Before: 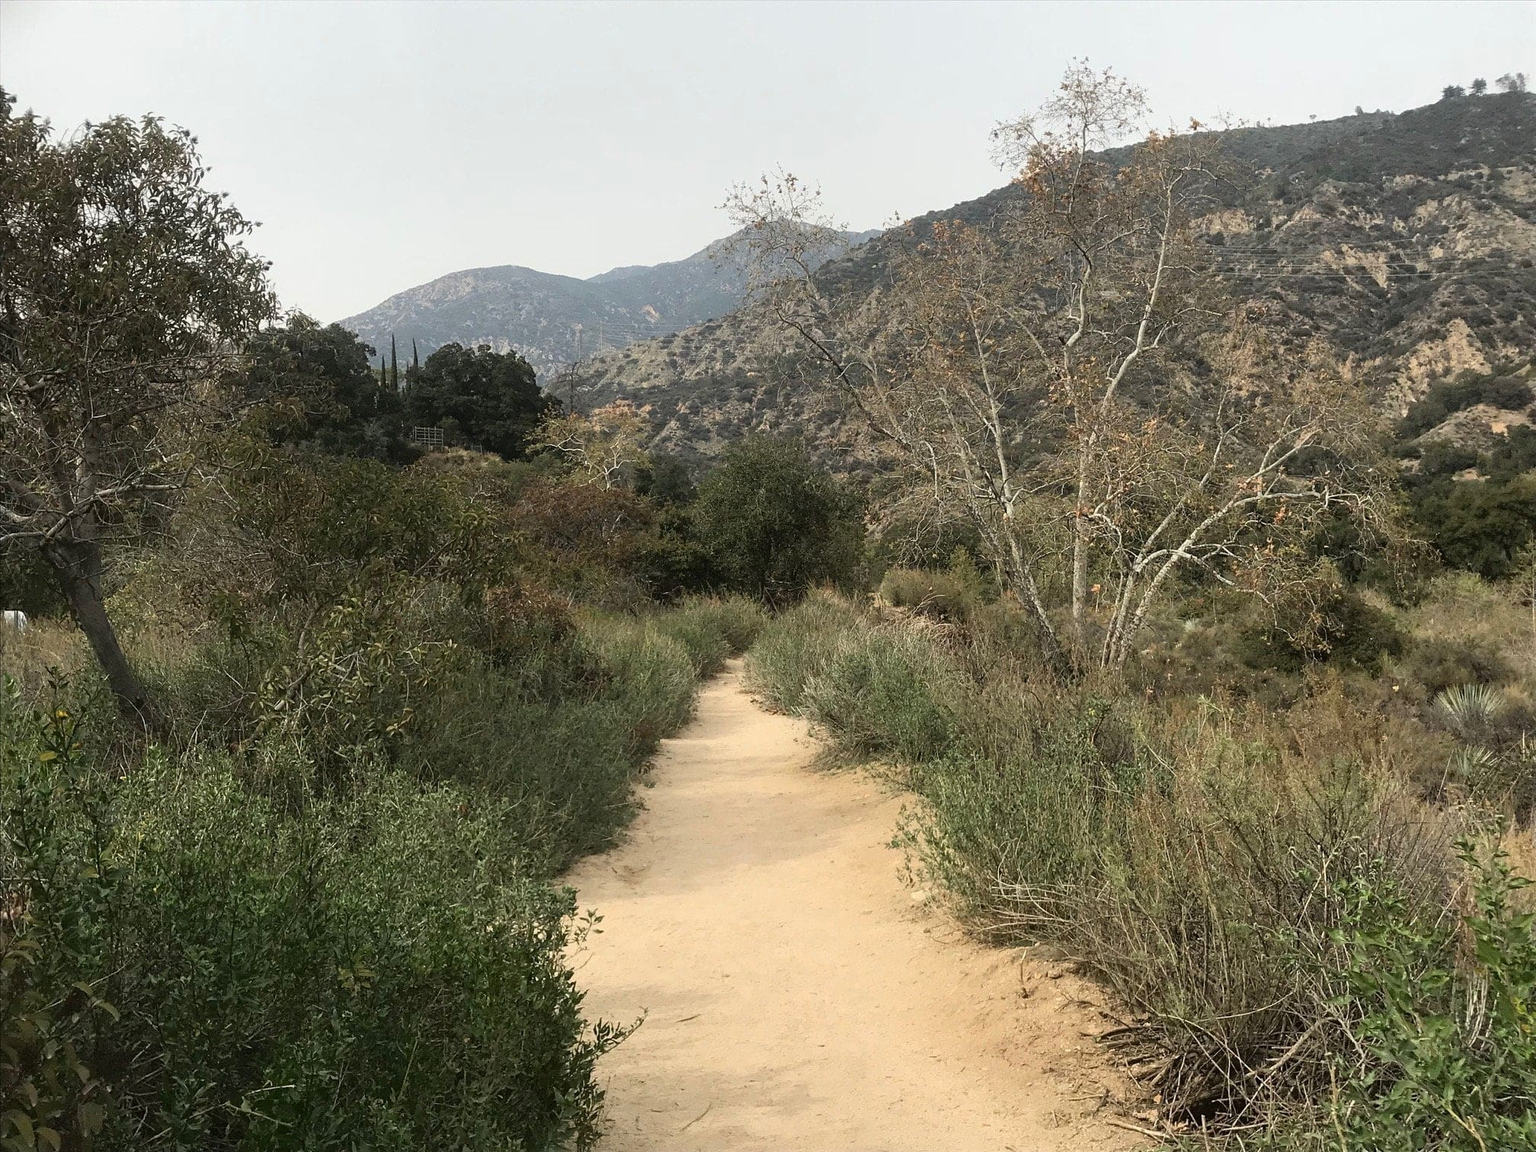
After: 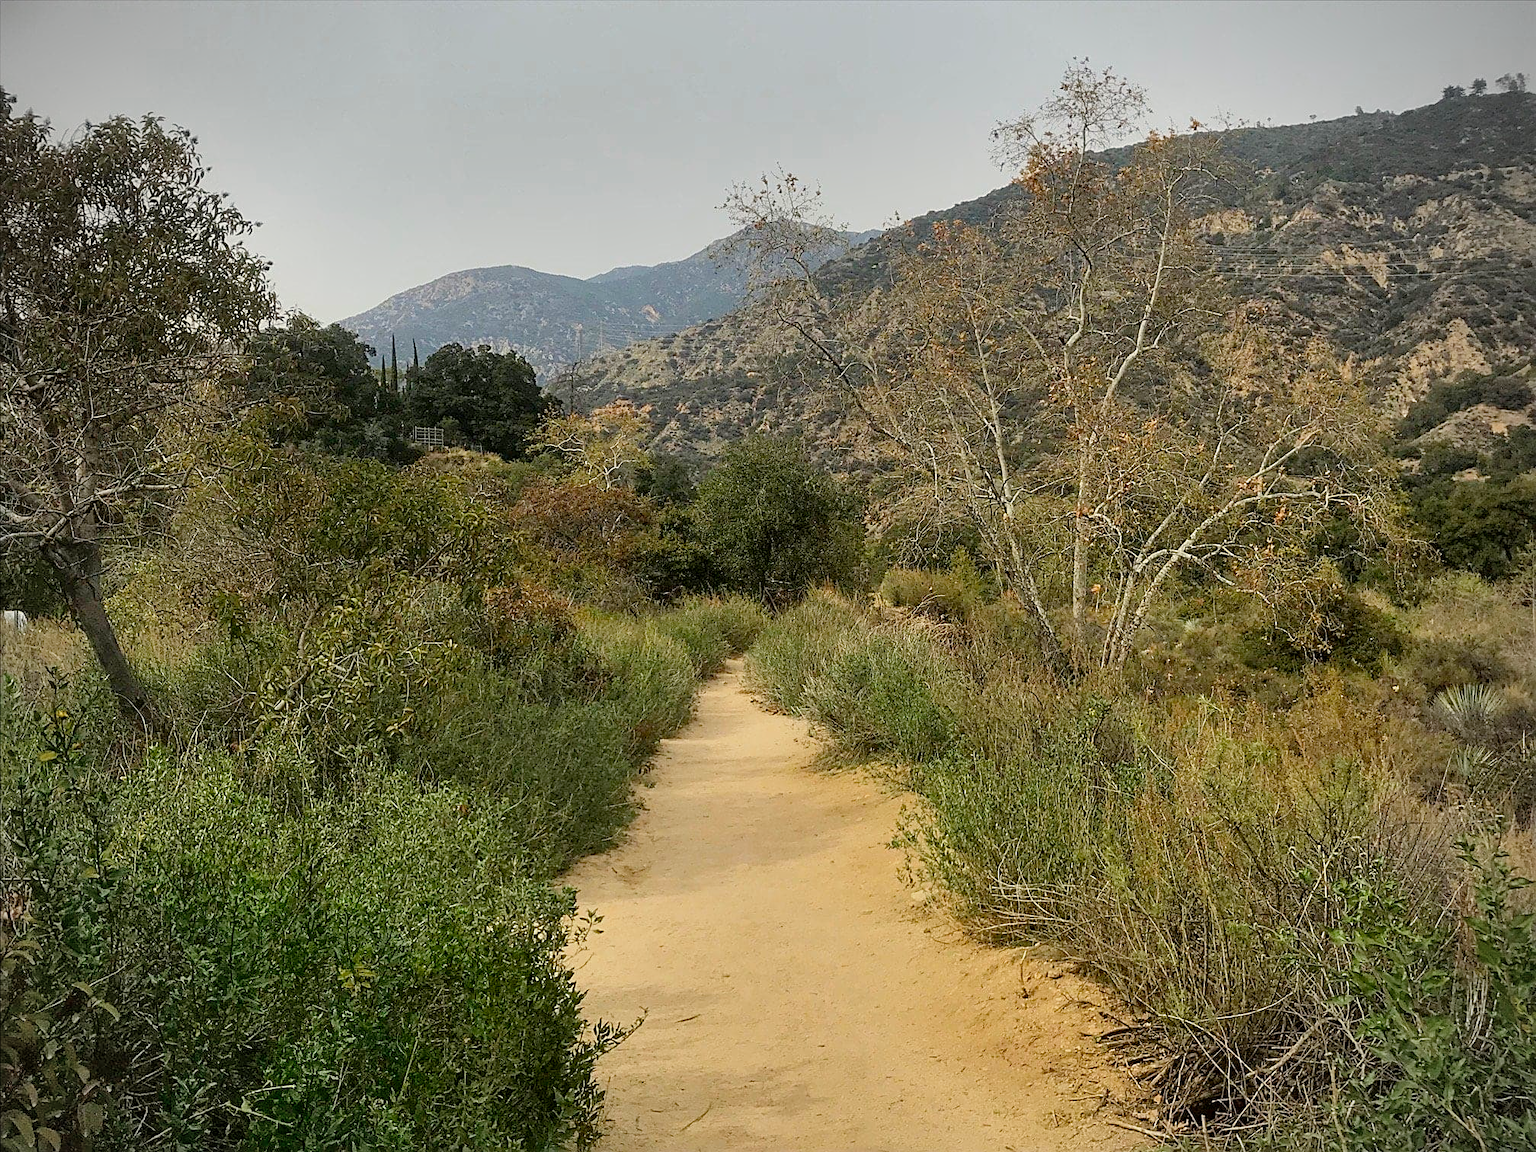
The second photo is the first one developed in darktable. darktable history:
color balance rgb: perceptual saturation grading › global saturation 30%, global vibrance 20%
sharpen: on, module defaults
shadows and highlights: shadows 53, soften with gaussian
vignetting: unbound false
local contrast: highlights 100%, shadows 100%, detail 120%, midtone range 0.2
filmic rgb: black relative exposure -16 EV, threshold -0.33 EV, transition 3.19 EV, structure ↔ texture 100%, target black luminance 0%, hardness 7.57, latitude 72.96%, contrast 0.908, highlights saturation mix 10%, shadows ↔ highlights balance -0.38%, add noise in highlights 0, preserve chrominance no, color science v4 (2020), iterations of high-quality reconstruction 10, enable highlight reconstruction true
